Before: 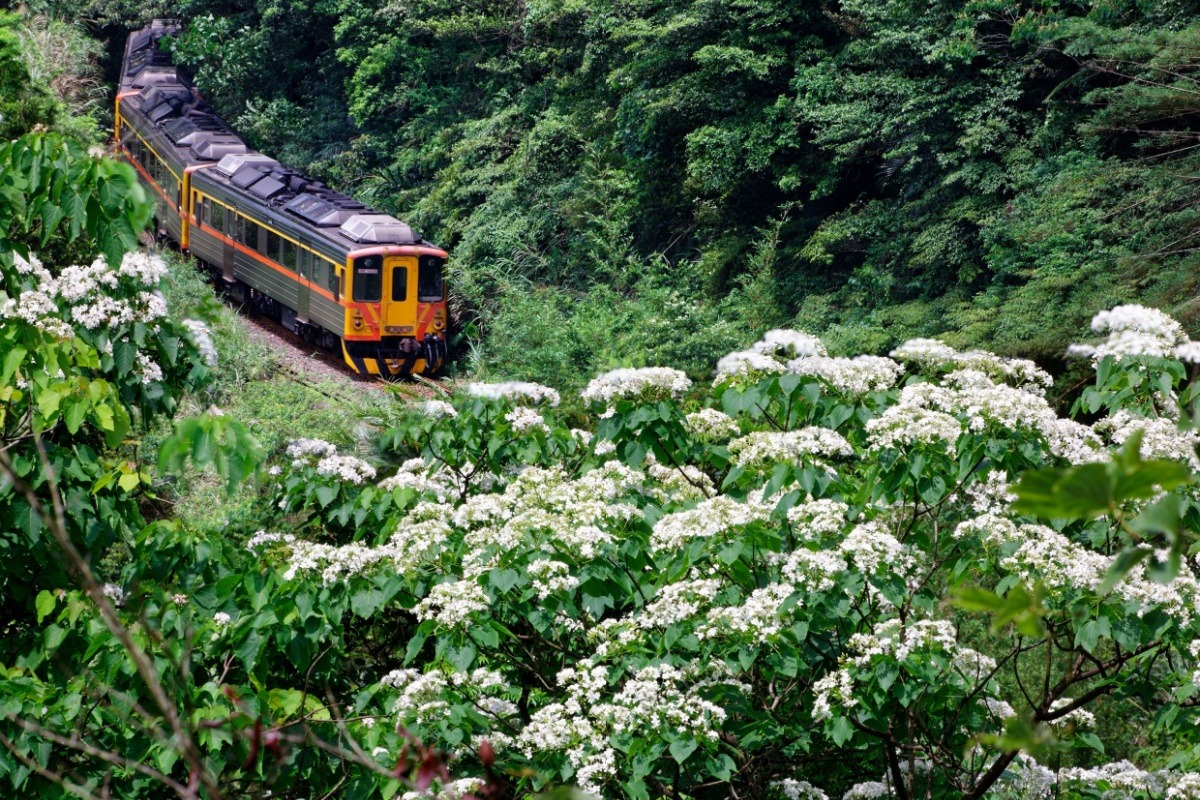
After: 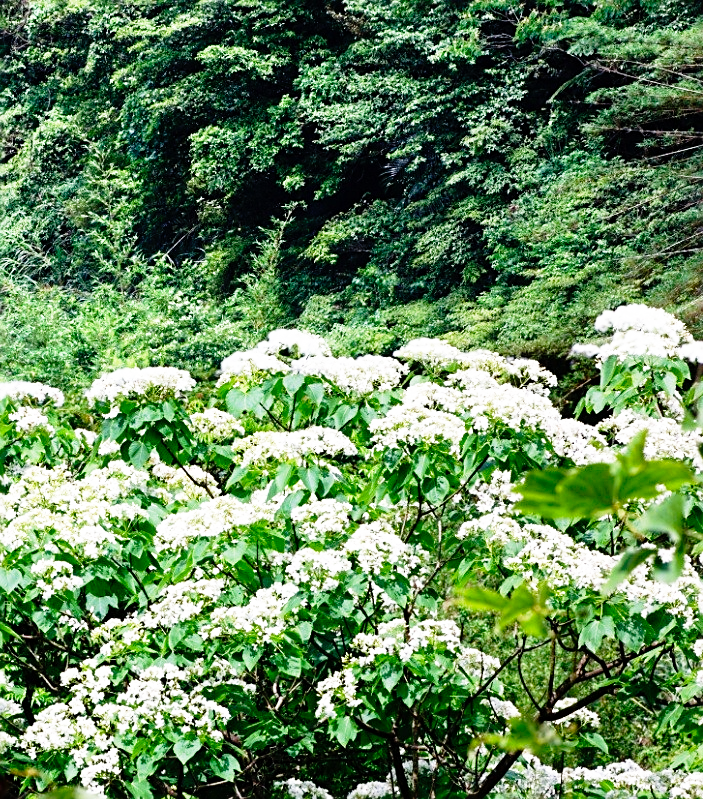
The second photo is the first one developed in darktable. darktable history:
base curve: curves: ch0 [(0, 0) (0.012, 0.01) (0.073, 0.168) (0.31, 0.711) (0.645, 0.957) (1, 1)], preserve colors none
crop: left 41.402%
sharpen: on, module defaults
